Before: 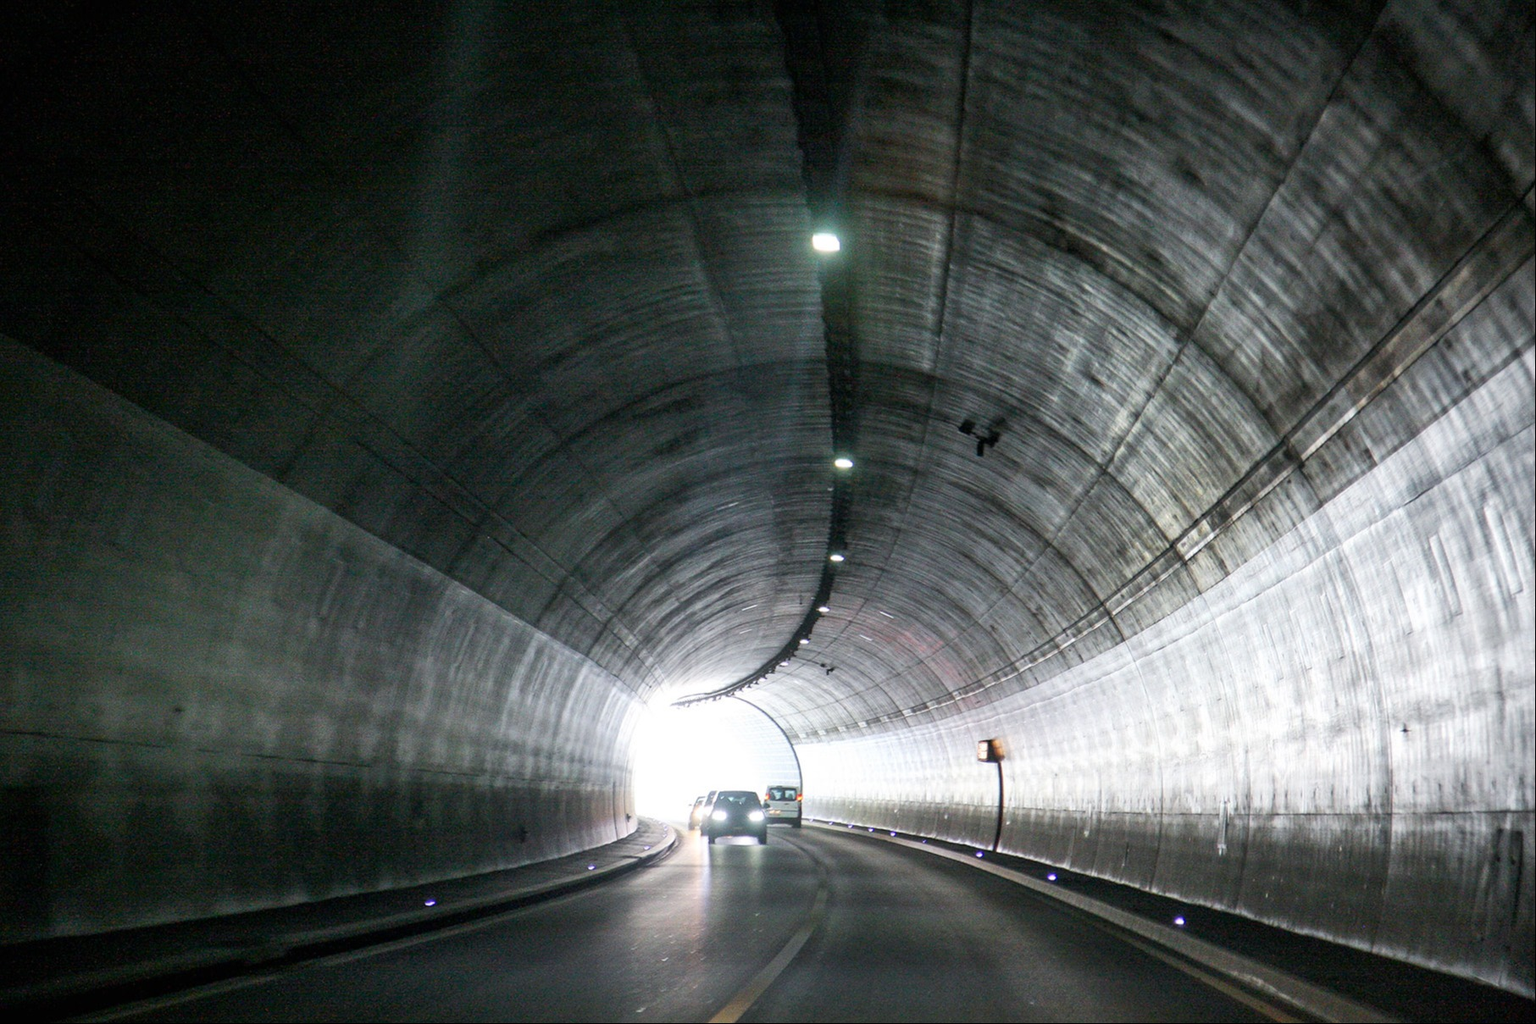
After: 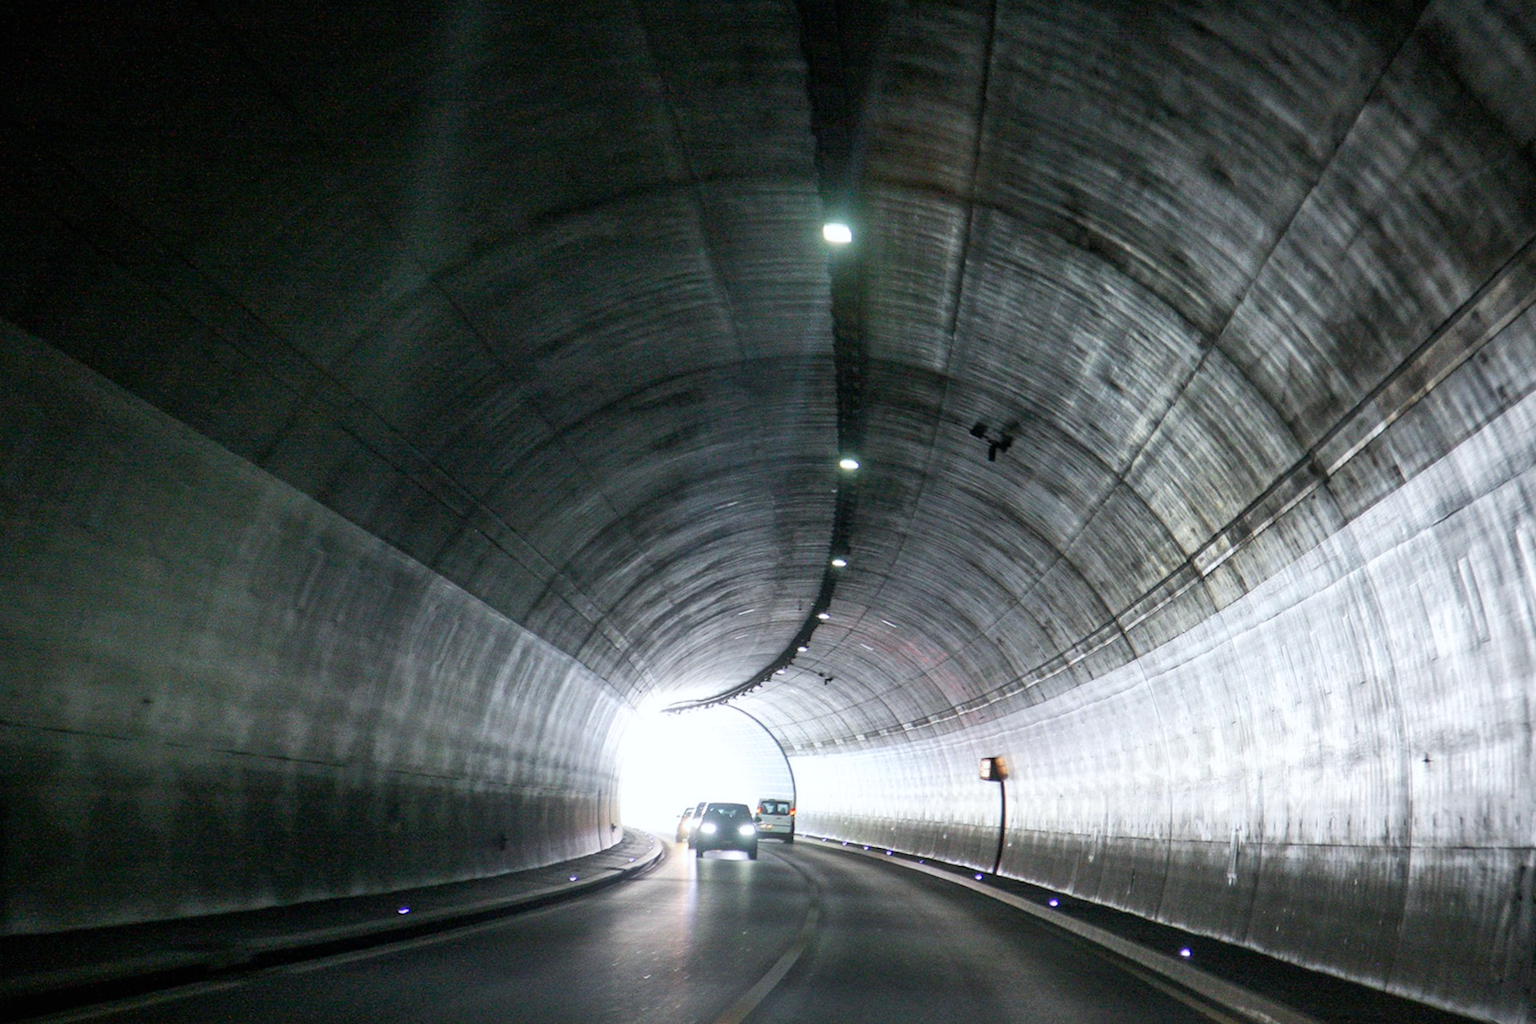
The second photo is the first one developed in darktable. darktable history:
crop and rotate: angle -1.69°
white balance: red 0.982, blue 1.018
